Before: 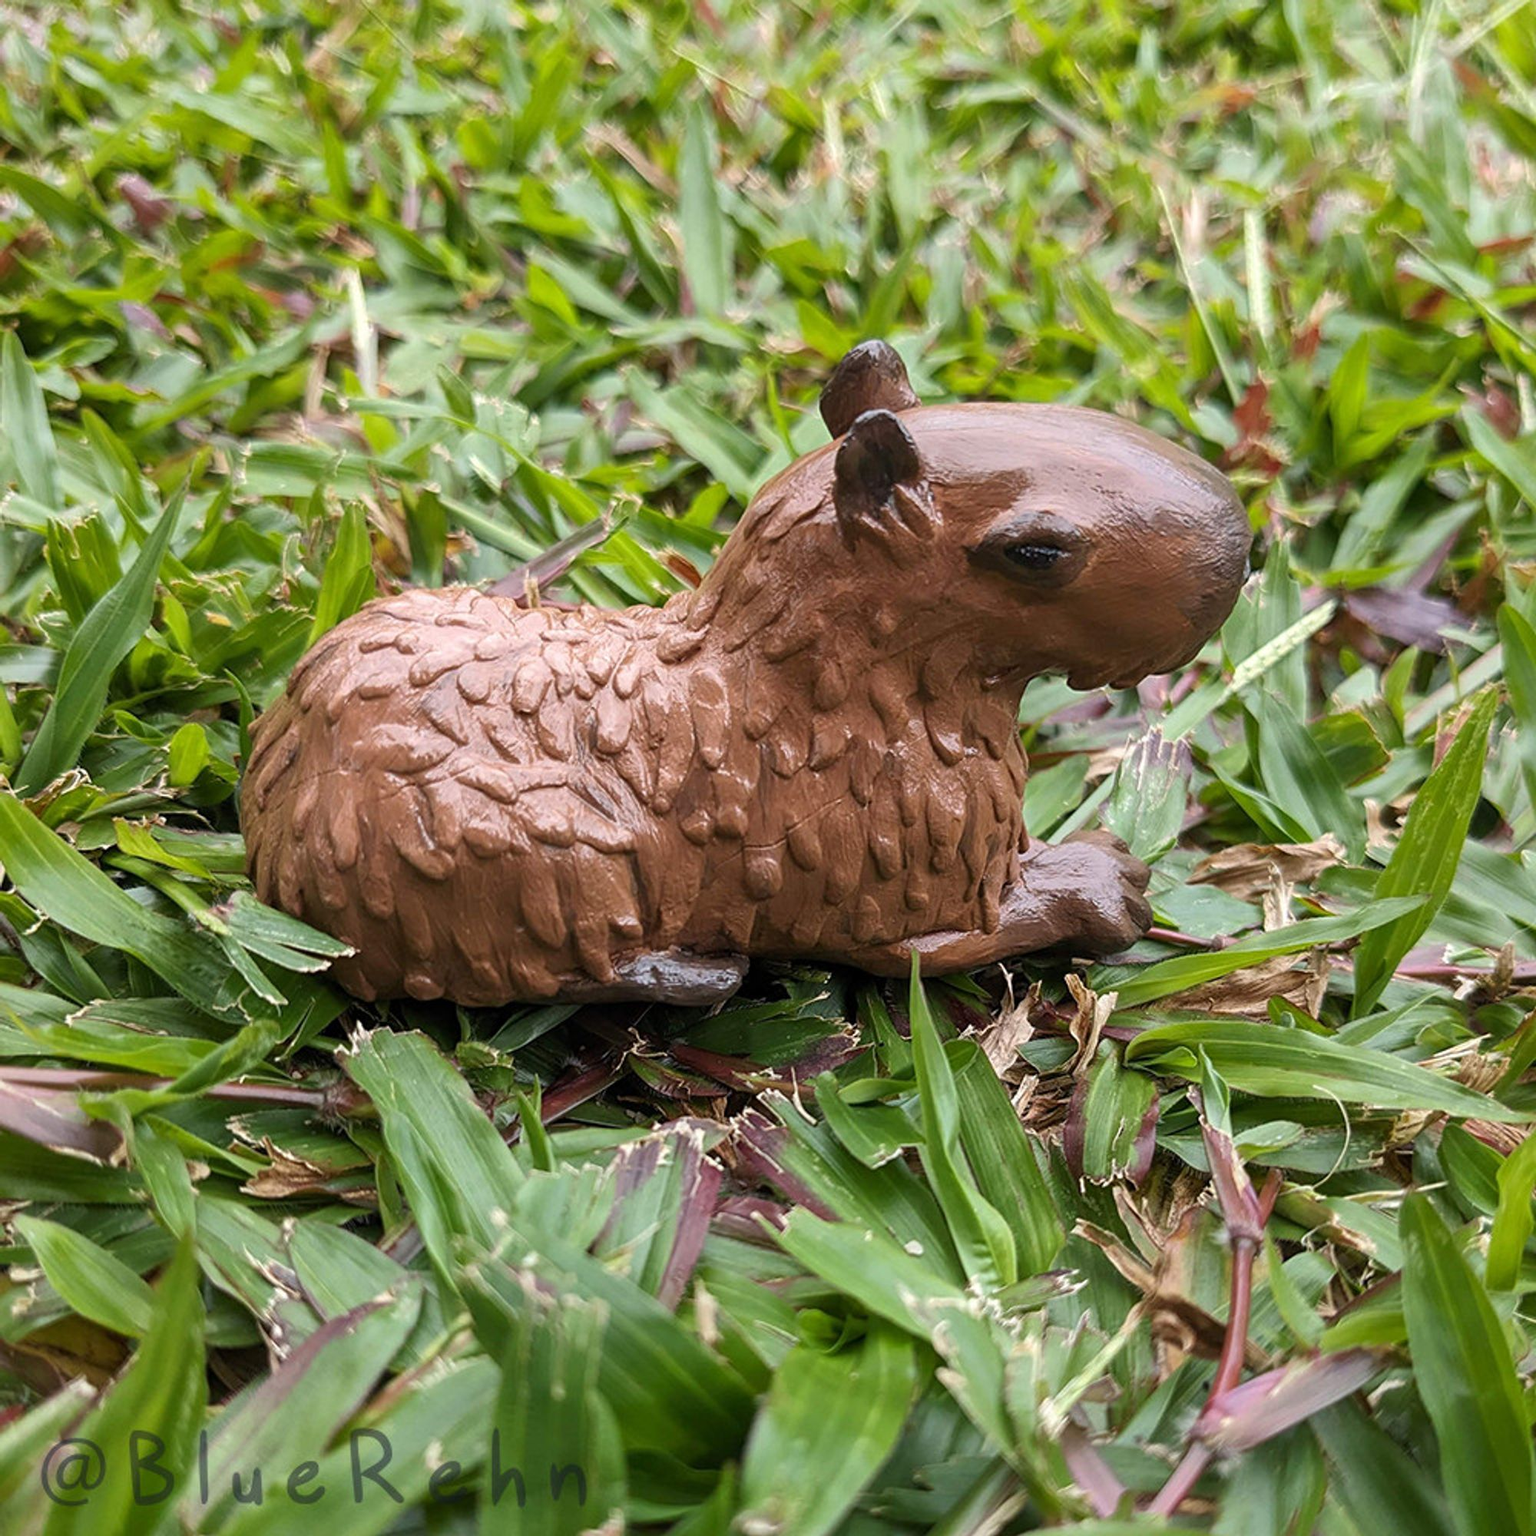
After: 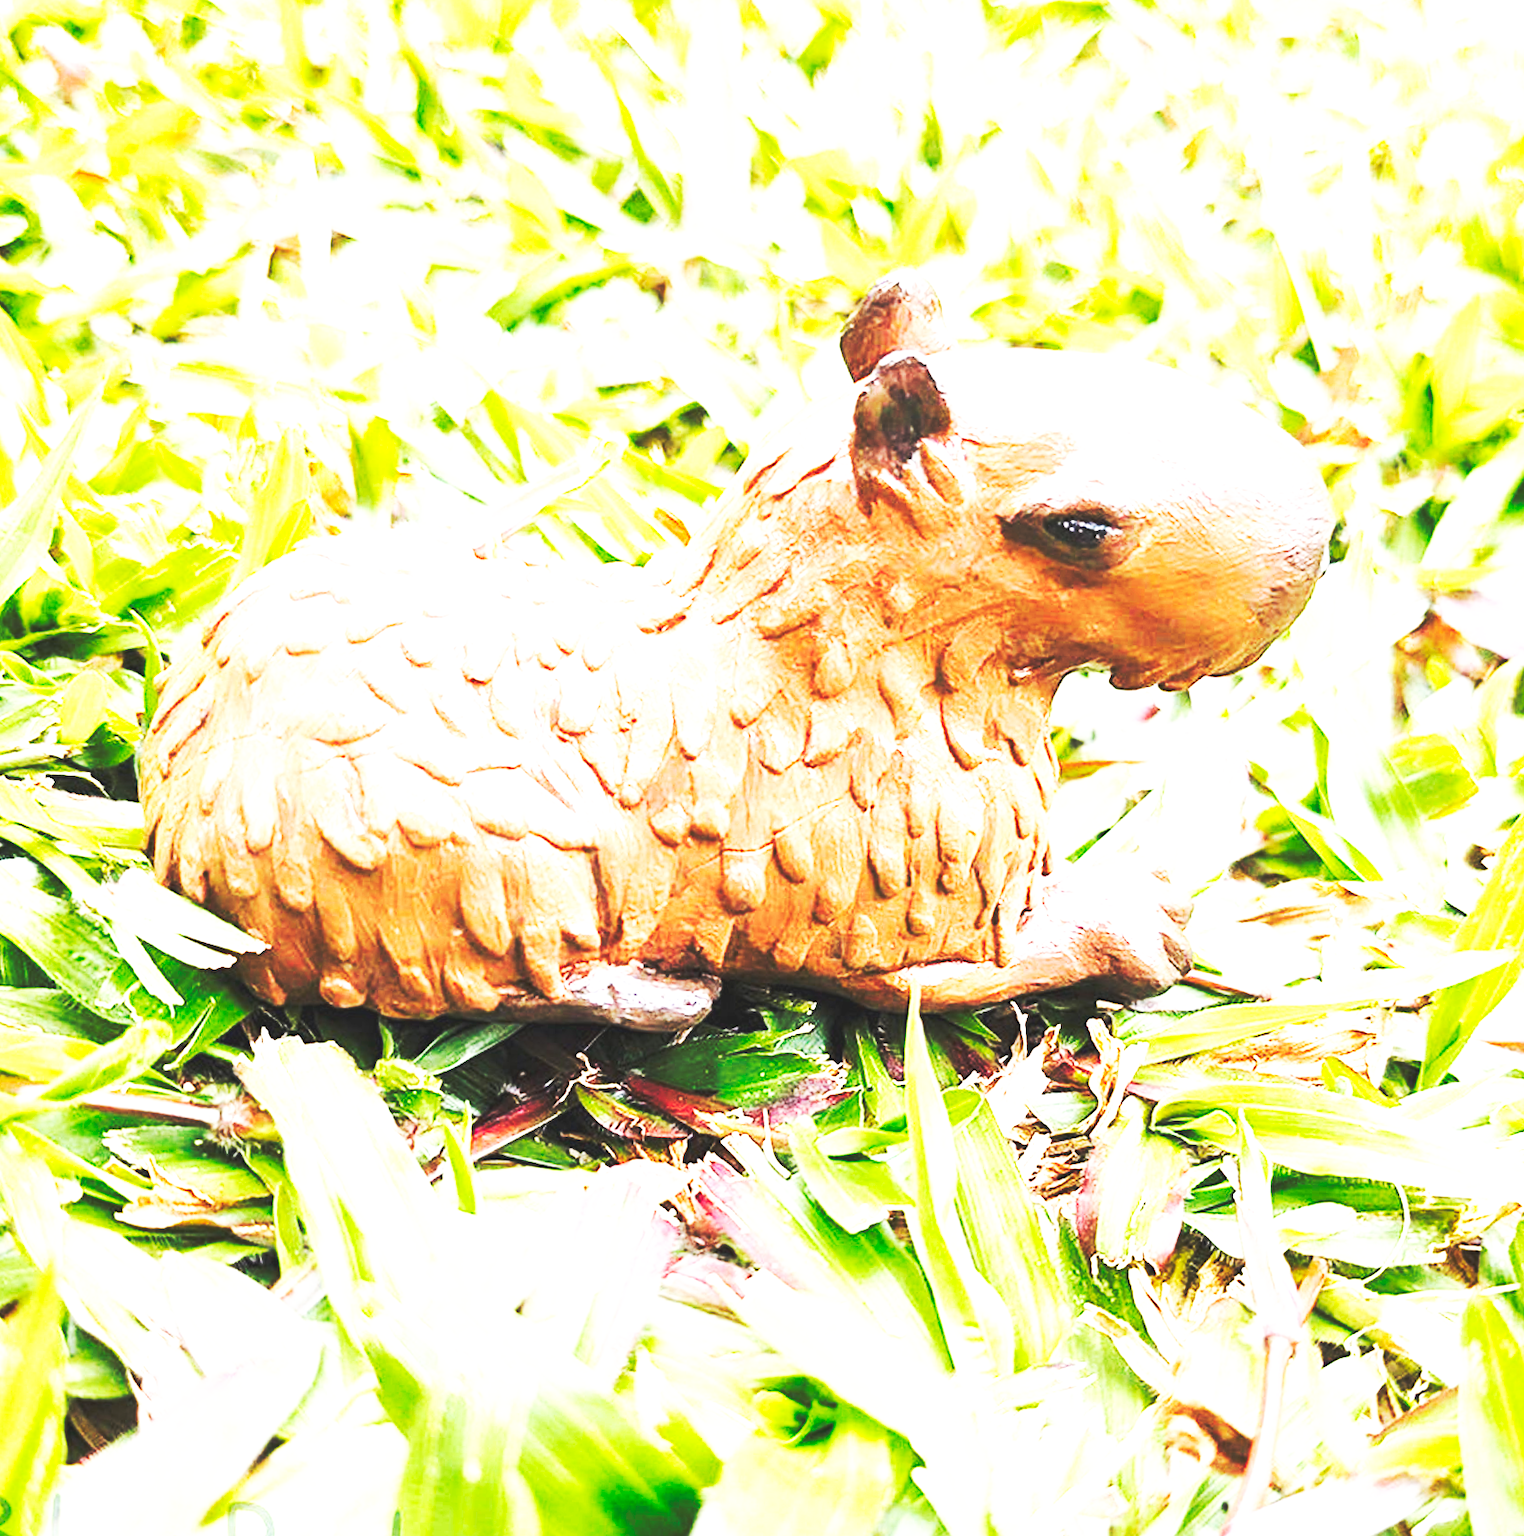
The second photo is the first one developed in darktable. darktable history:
base curve: curves: ch0 [(0, 0.015) (0.085, 0.116) (0.134, 0.298) (0.19, 0.545) (0.296, 0.764) (0.599, 0.982) (1, 1)], preserve colors none
exposure: exposure 2.003 EV, compensate highlight preservation false
crop and rotate: angle -3.17°, left 5.438%, top 5.217%, right 4.646%, bottom 4.199%
